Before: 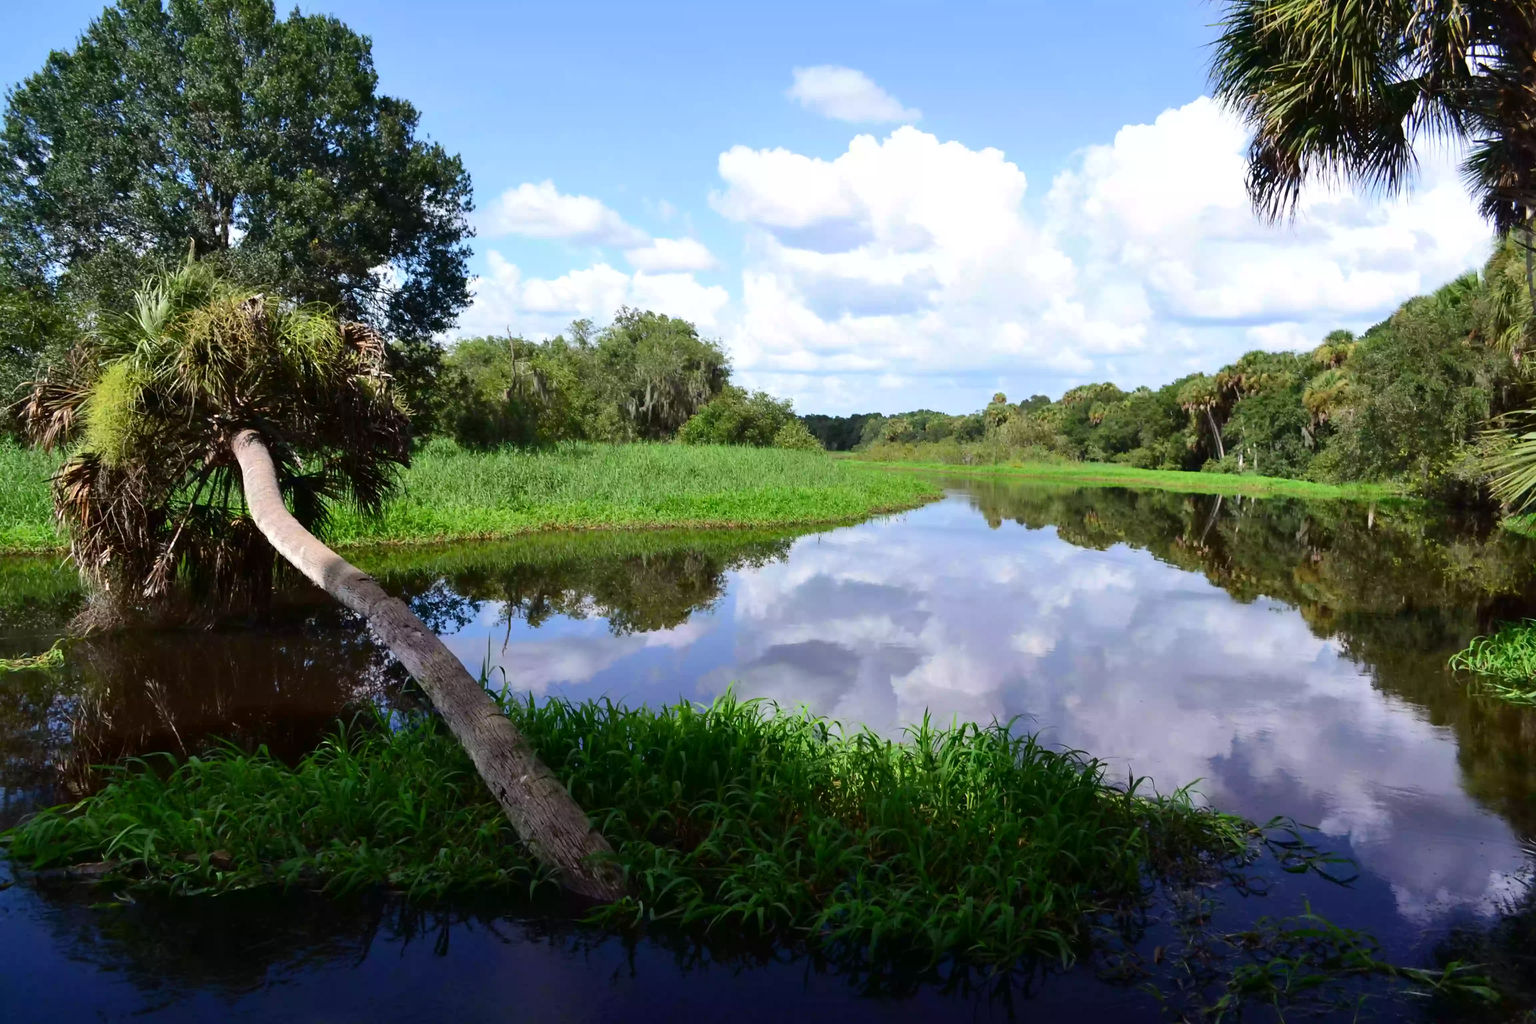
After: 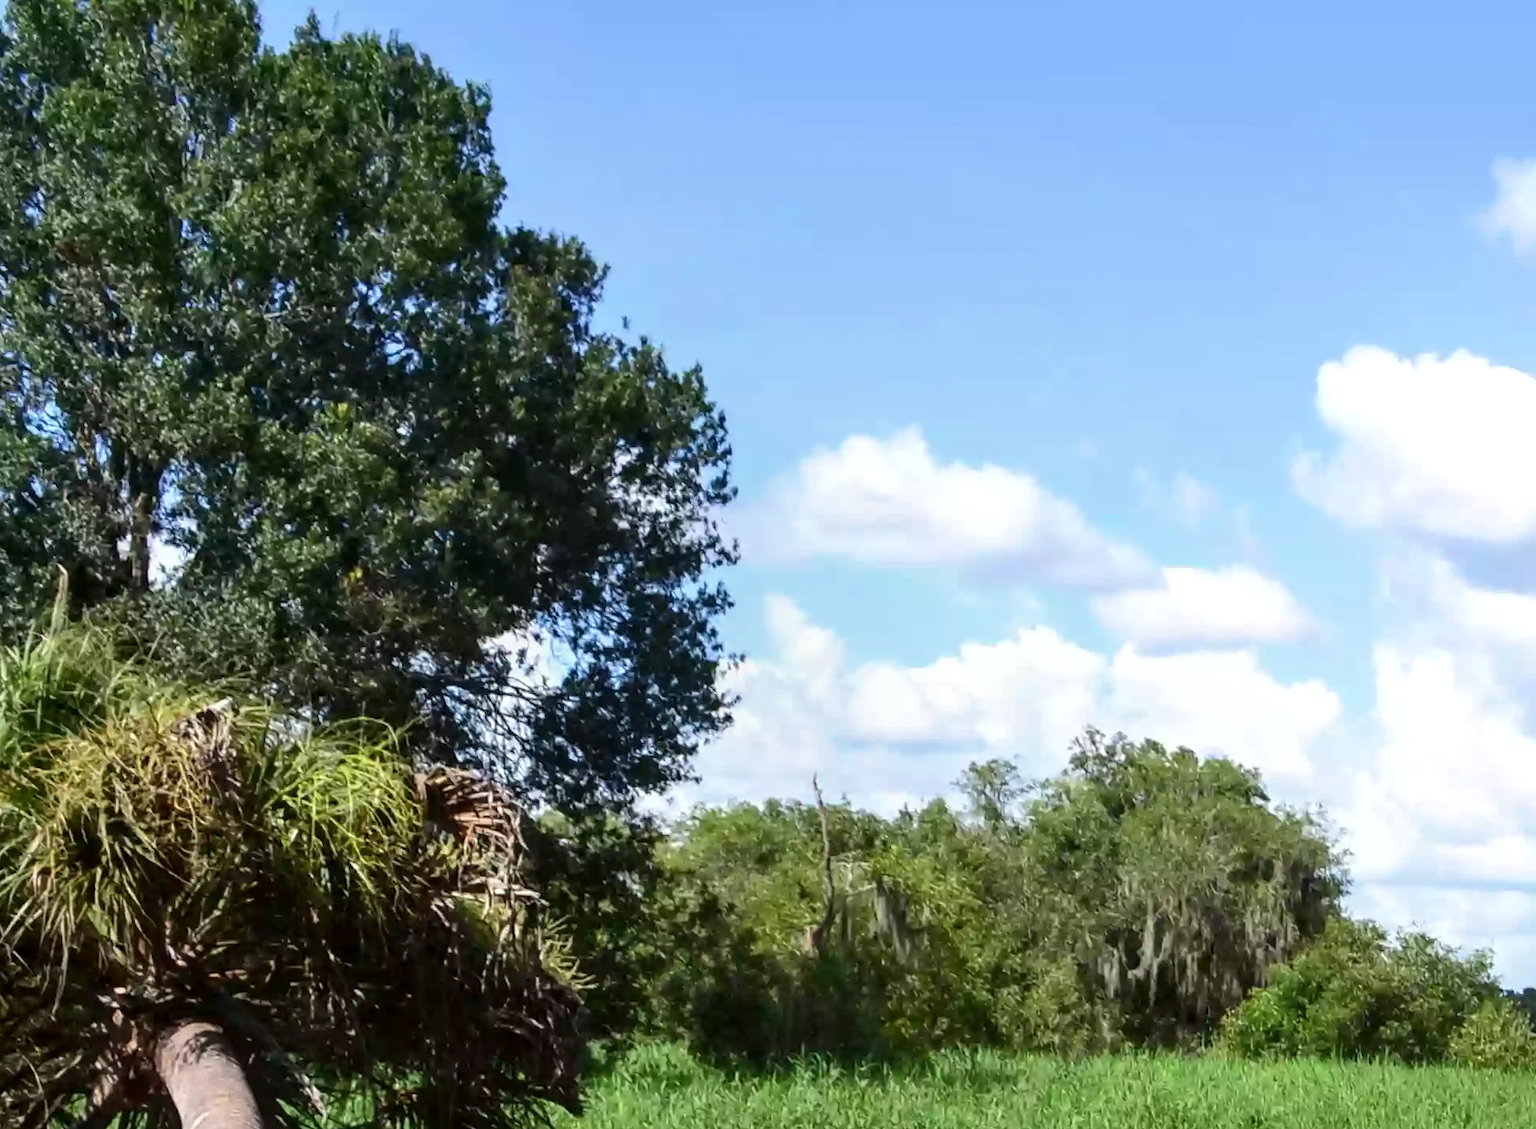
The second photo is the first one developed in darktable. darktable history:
crop and rotate: left 10.817%, top 0.062%, right 47.194%, bottom 53.626%
local contrast: on, module defaults
tone equalizer: on, module defaults
